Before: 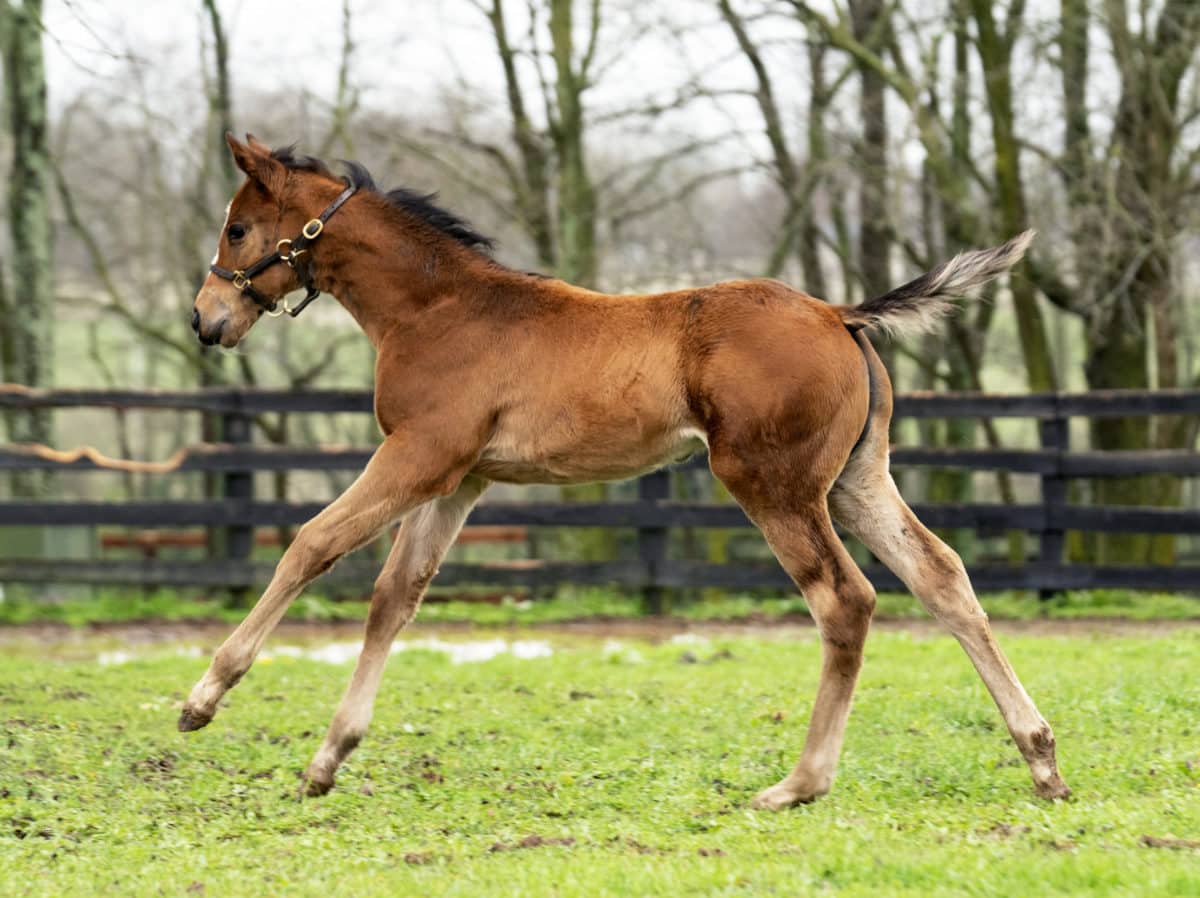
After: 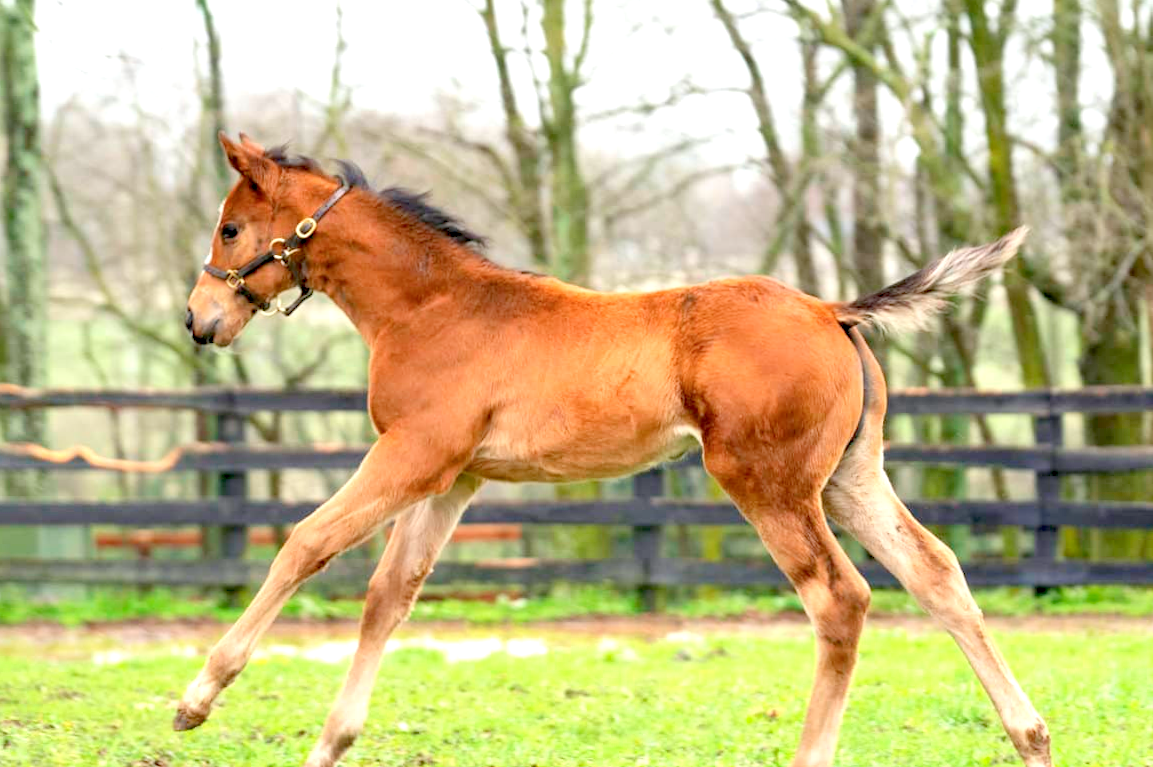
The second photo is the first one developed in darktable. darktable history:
color balance rgb: contrast -30%
exposure: black level correction 0.001, exposure 1.646 EV, compensate exposure bias true, compensate highlight preservation false
crop and rotate: angle 0.2°, left 0.275%, right 3.127%, bottom 14.18%
